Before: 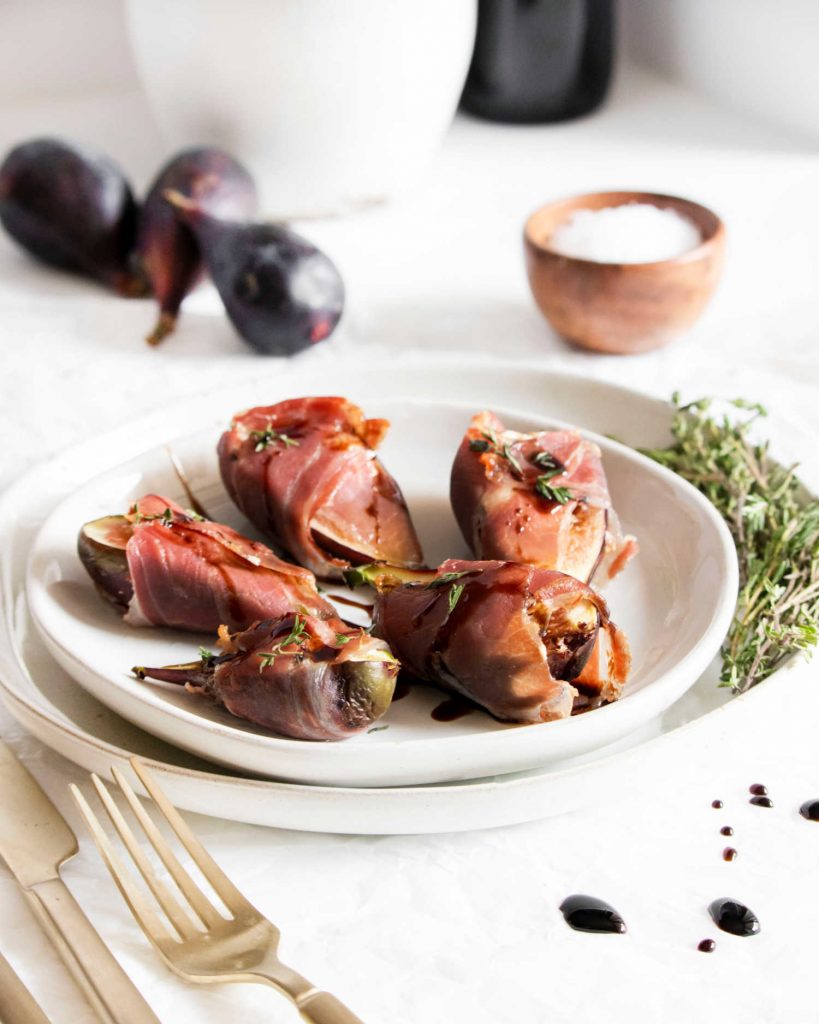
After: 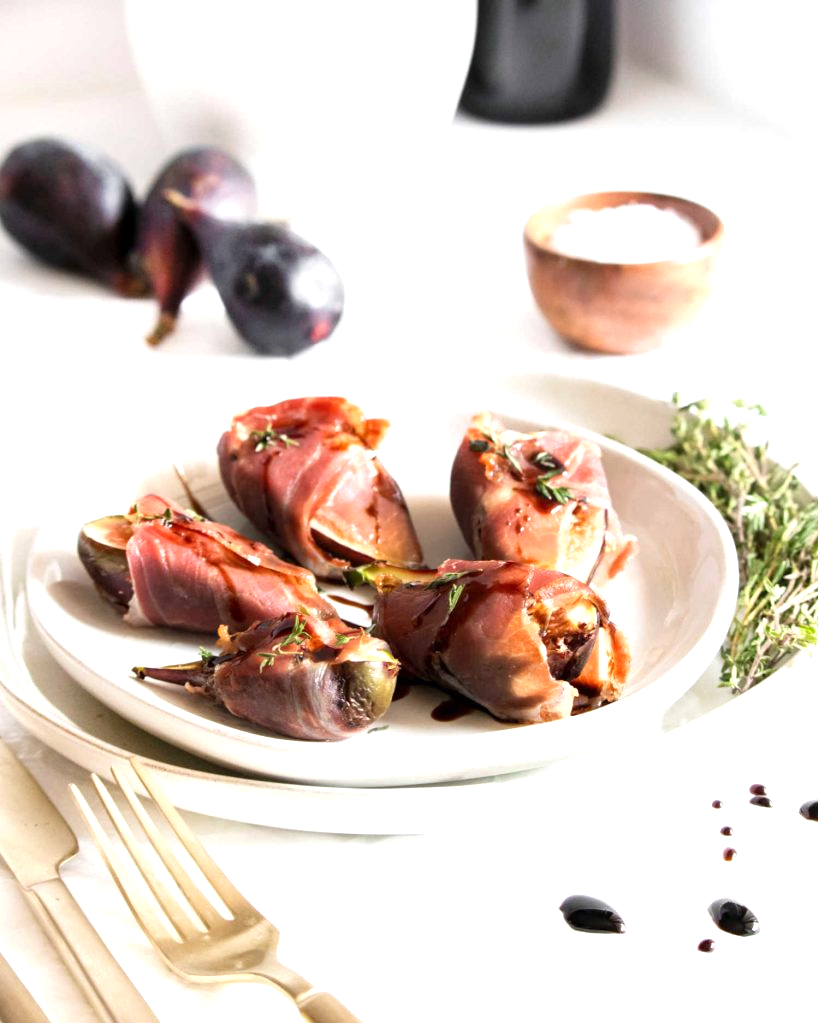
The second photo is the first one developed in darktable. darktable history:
exposure: exposure 0.574 EV, compensate highlight preservation false
